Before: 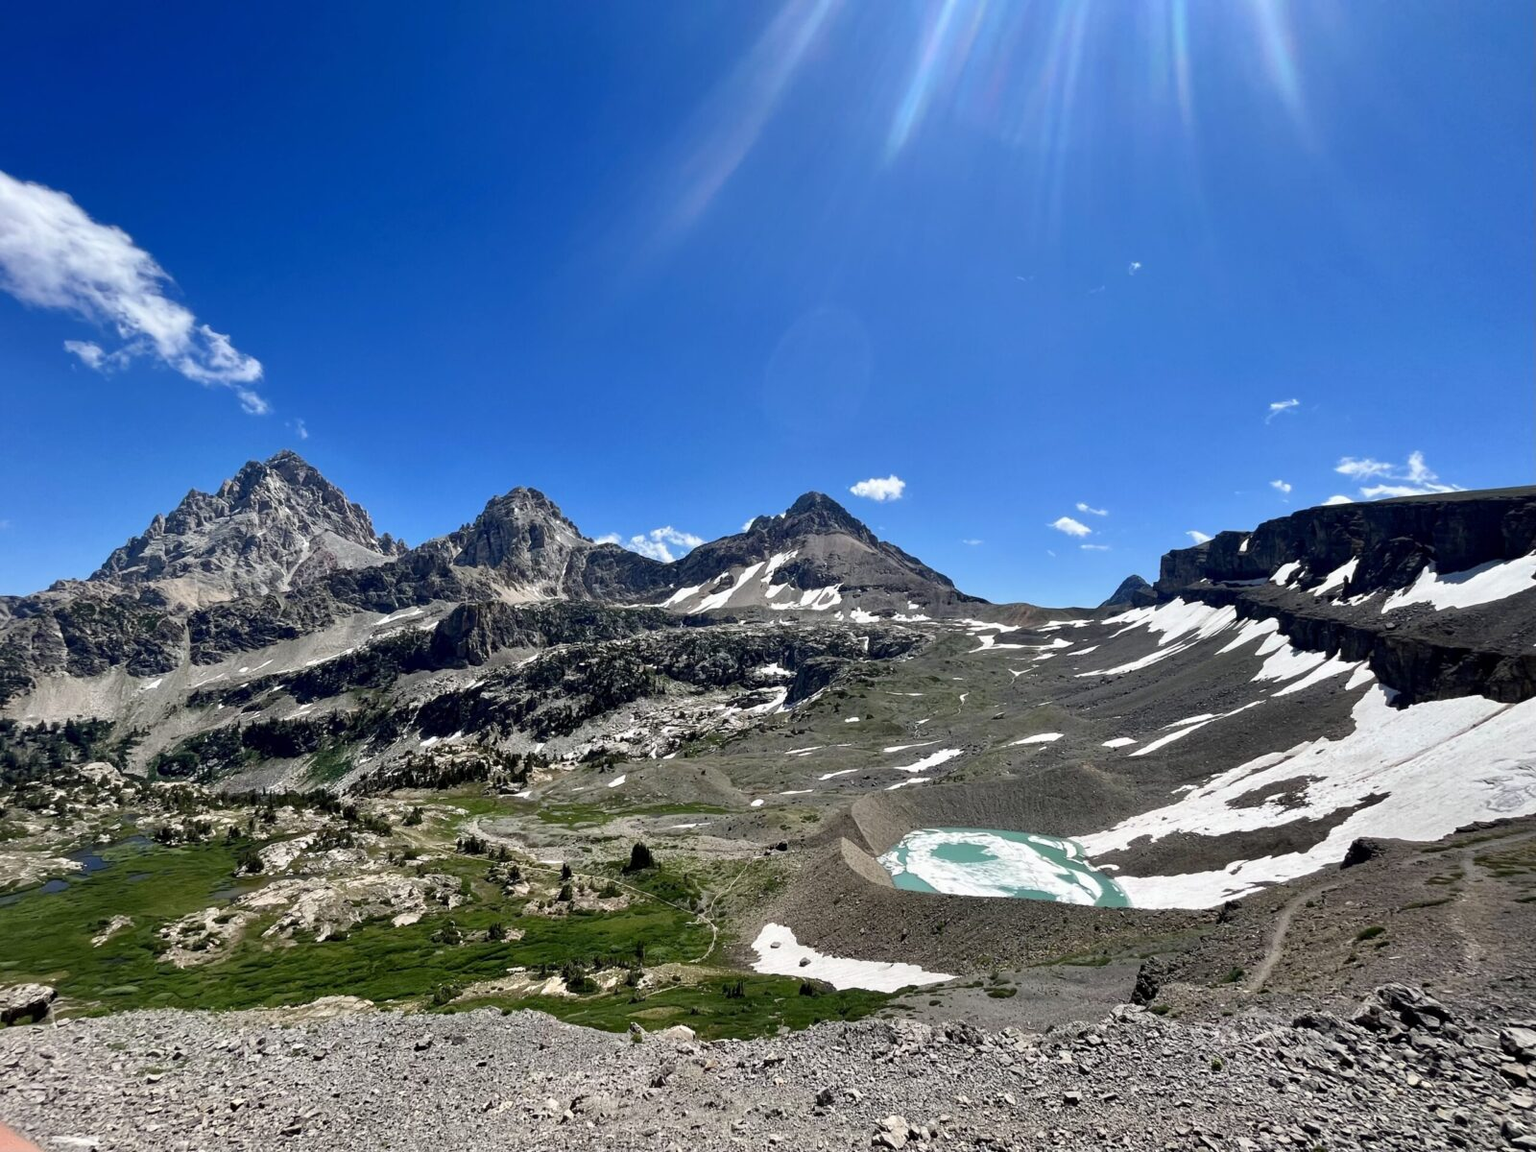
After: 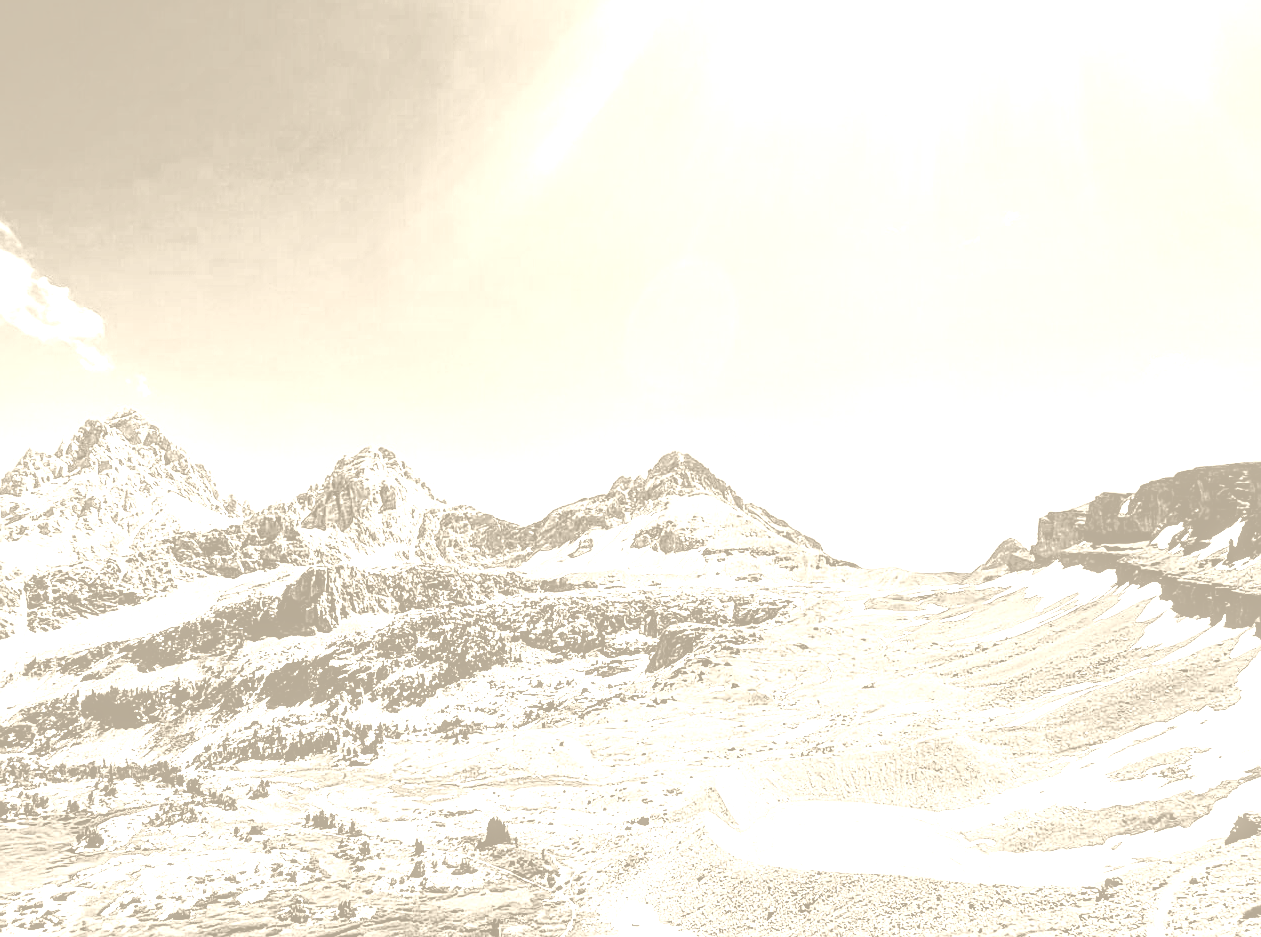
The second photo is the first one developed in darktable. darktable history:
colorize: hue 36°, saturation 71%, lightness 80.79%
base curve: curves: ch0 [(0, 0) (0.036, 0.01) (0.123, 0.254) (0.258, 0.504) (0.507, 0.748) (1, 1)], preserve colors none
color balance rgb: linear chroma grading › shadows 10%, linear chroma grading › highlights 10%, linear chroma grading › global chroma 15%, linear chroma grading › mid-tones 15%, perceptual saturation grading › global saturation 40%, perceptual saturation grading › highlights -25%, perceptual saturation grading › mid-tones 35%, perceptual saturation grading › shadows 35%, perceptual brilliance grading › global brilliance 11.29%, global vibrance 11.29%
exposure: exposure 0.669 EV, compensate highlight preservation false
sharpen: on, module defaults
crop and rotate: left 10.77%, top 5.1%, right 10.41%, bottom 16.76%
local contrast: on, module defaults
